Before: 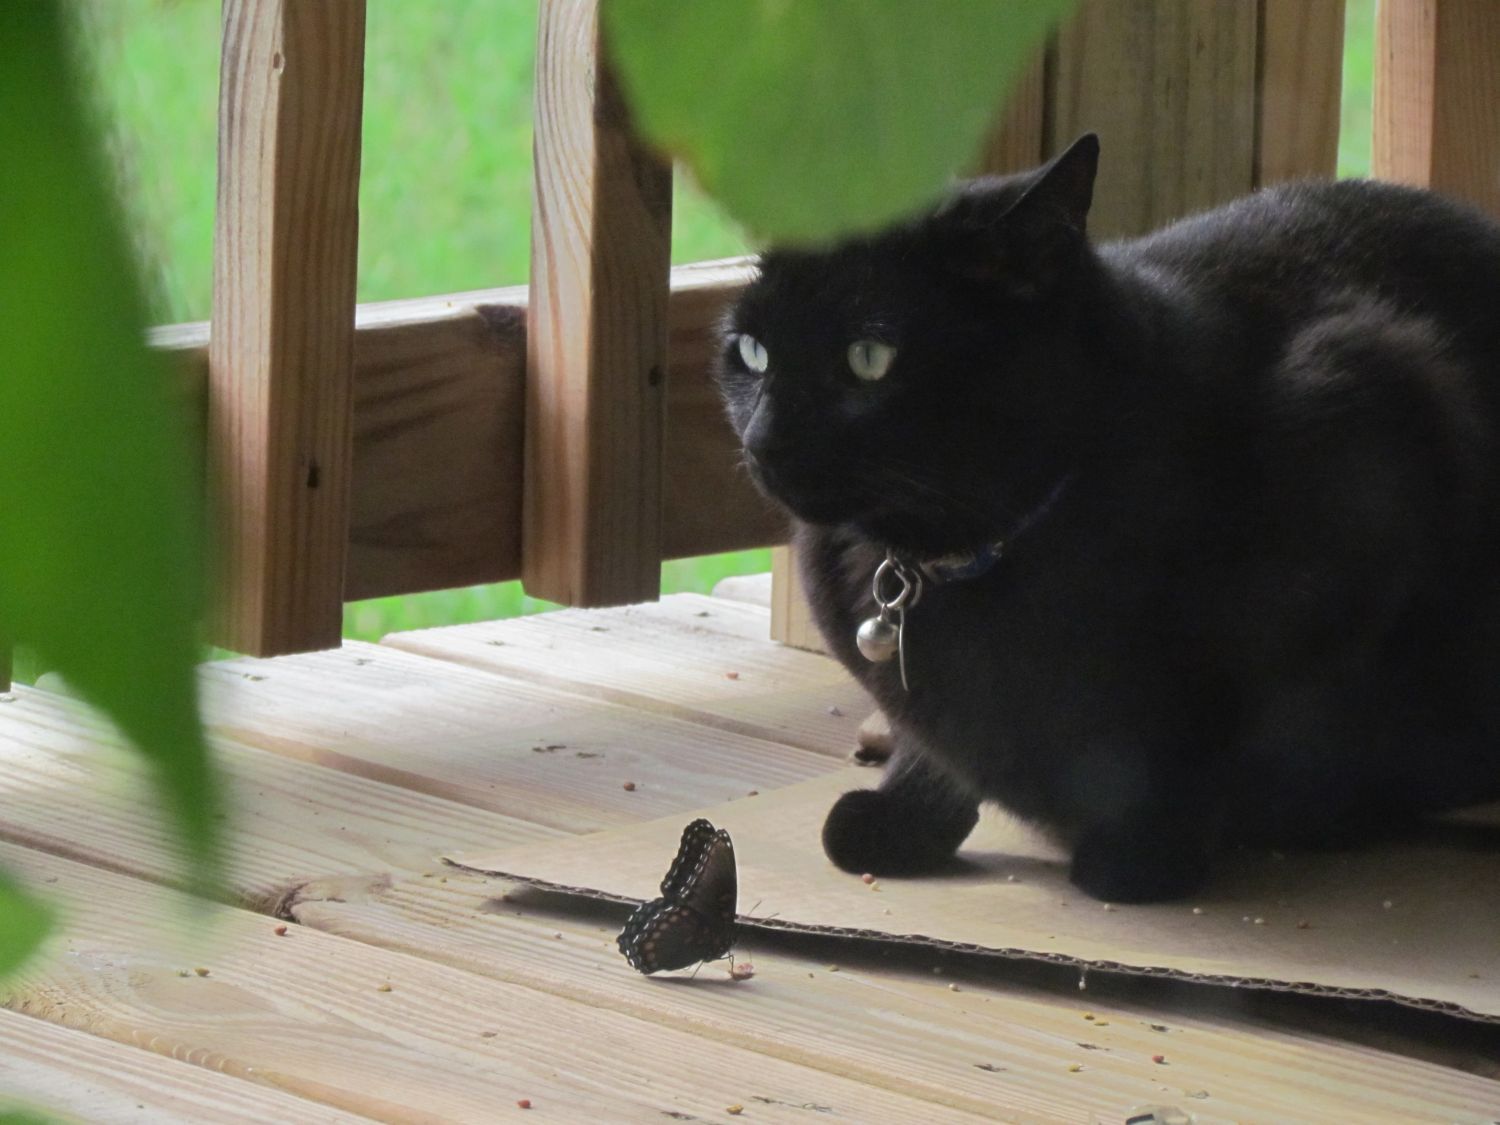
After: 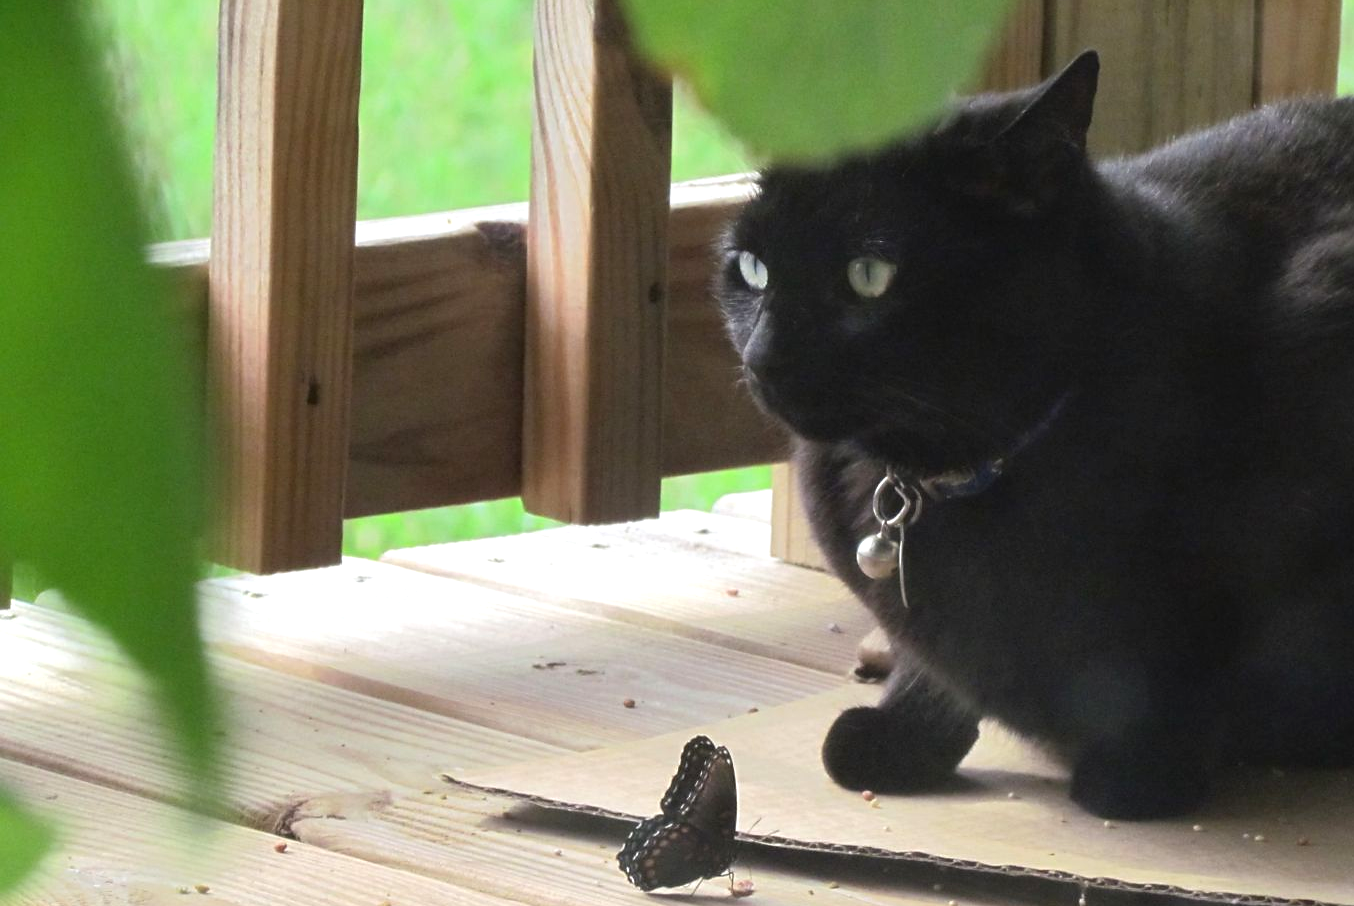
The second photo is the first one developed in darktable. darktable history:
crop: top 7.435%, right 9.71%, bottom 11.985%
exposure: exposure 0.526 EV, compensate highlight preservation false
sharpen: radius 1.465, amount 0.405, threshold 1.474
